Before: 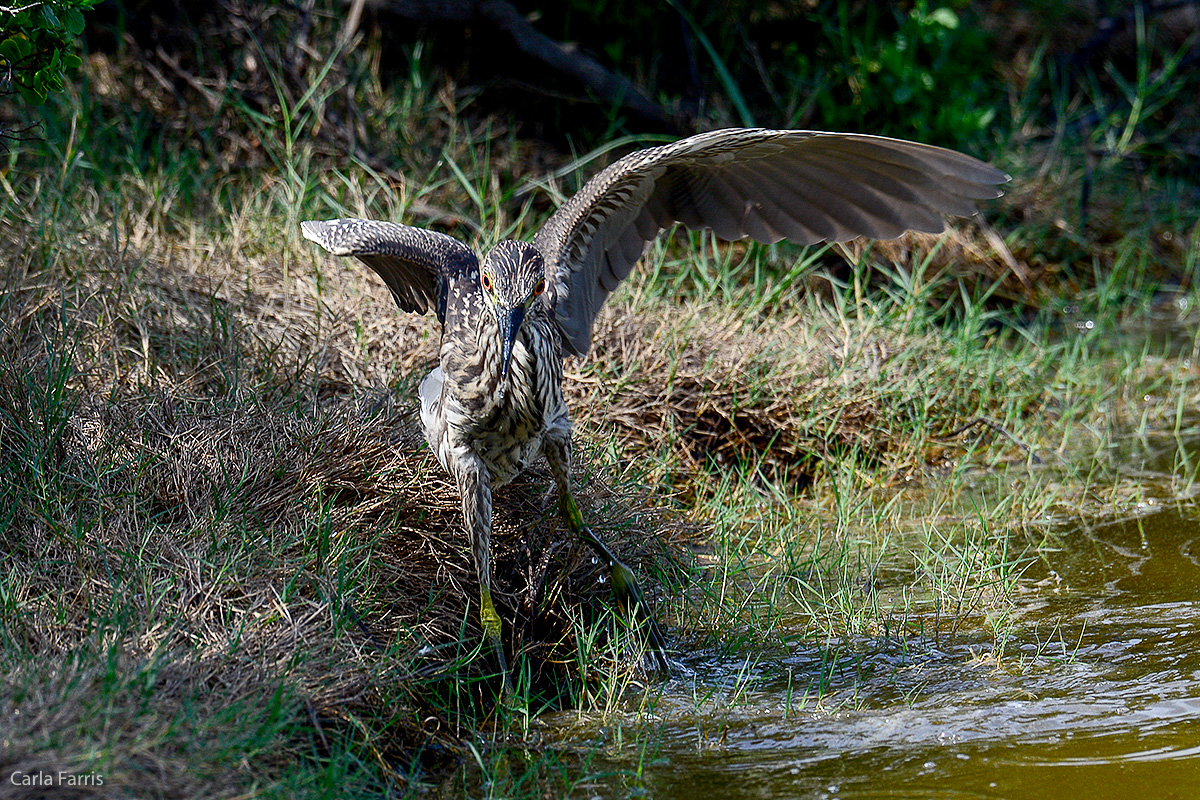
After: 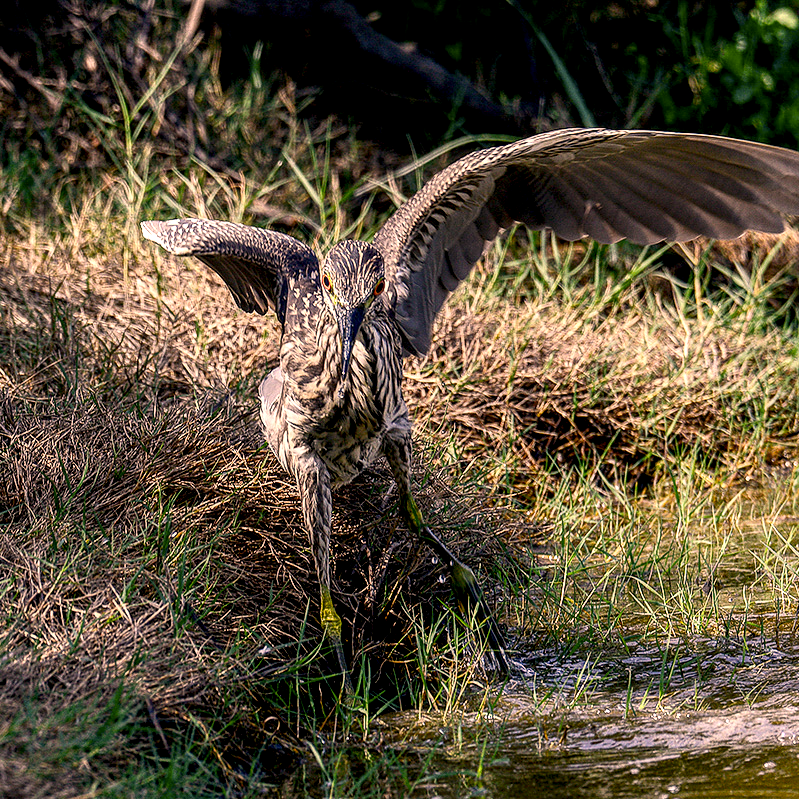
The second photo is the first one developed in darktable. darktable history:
local contrast: highlights 60%, shadows 60%, detail 160%
crop and rotate: left 13.342%, right 19.991%
color correction: highlights a* 17.88, highlights b* 18.79
